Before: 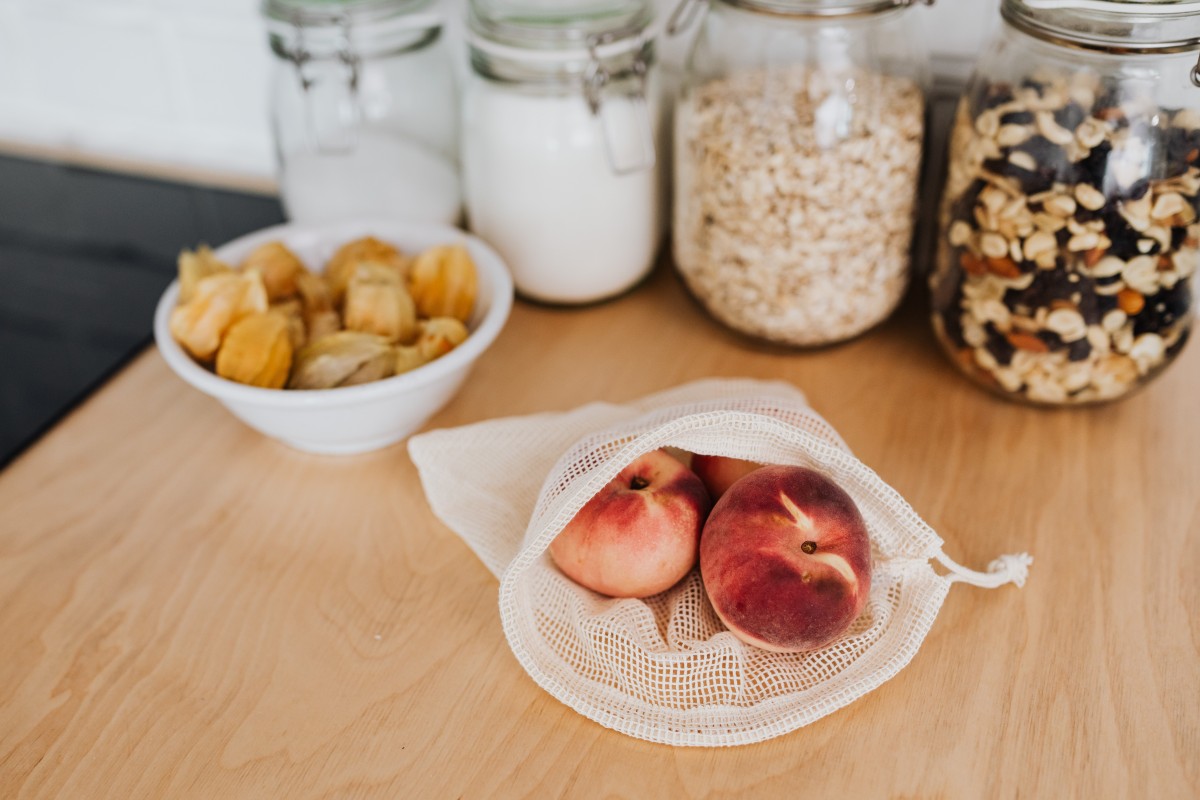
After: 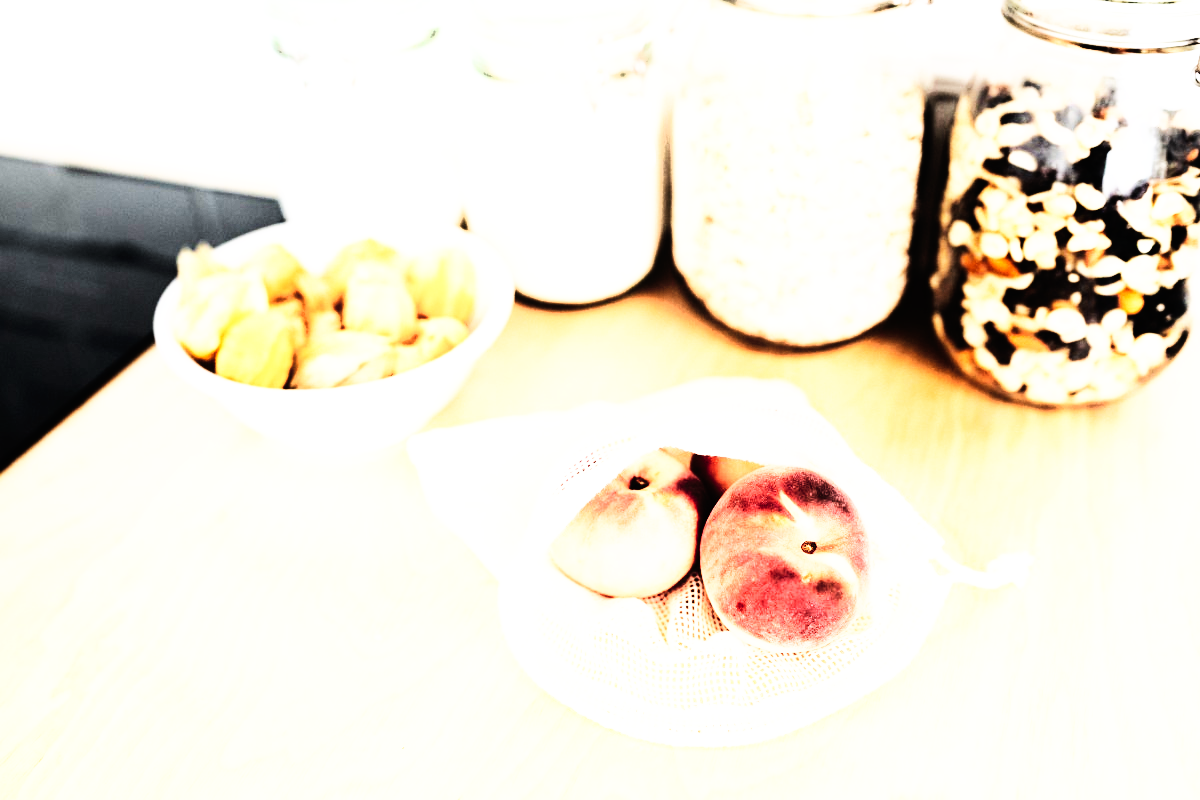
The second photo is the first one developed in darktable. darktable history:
base curve: curves: ch0 [(0, 0) (0.007, 0.004) (0.027, 0.03) (0.046, 0.07) (0.207, 0.54) (0.442, 0.872) (0.673, 0.972) (1, 1)], preserve colors none
shadows and highlights: shadows -24.28, highlights 49.77, soften with gaussian
rgb curve: curves: ch0 [(0, 0) (0.21, 0.15) (0.24, 0.21) (0.5, 0.75) (0.75, 0.96) (0.89, 0.99) (1, 1)]; ch1 [(0, 0.02) (0.21, 0.13) (0.25, 0.2) (0.5, 0.67) (0.75, 0.9) (0.89, 0.97) (1, 1)]; ch2 [(0, 0.02) (0.21, 0.13) (0.25, 0.2) (0.5, 0.67) (0.75, 0.9) (0.89, 0.97) (1, 1)], compensate middle gray true
